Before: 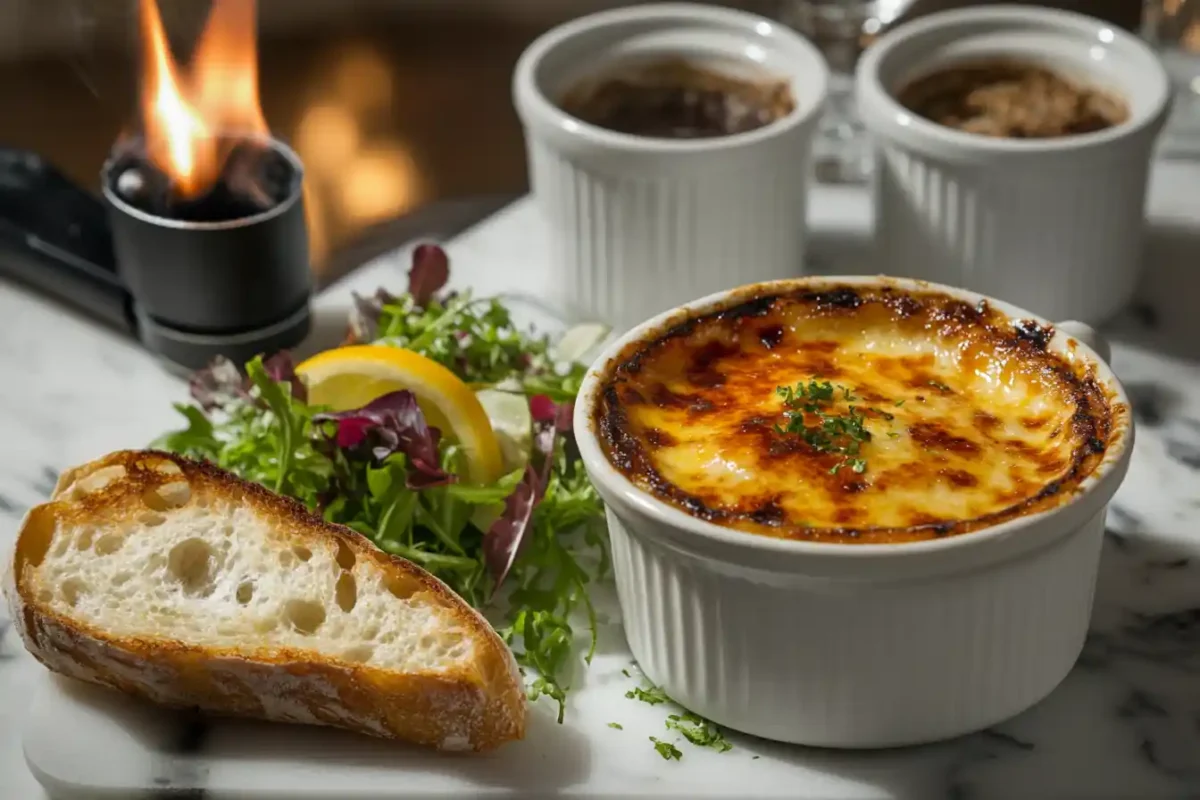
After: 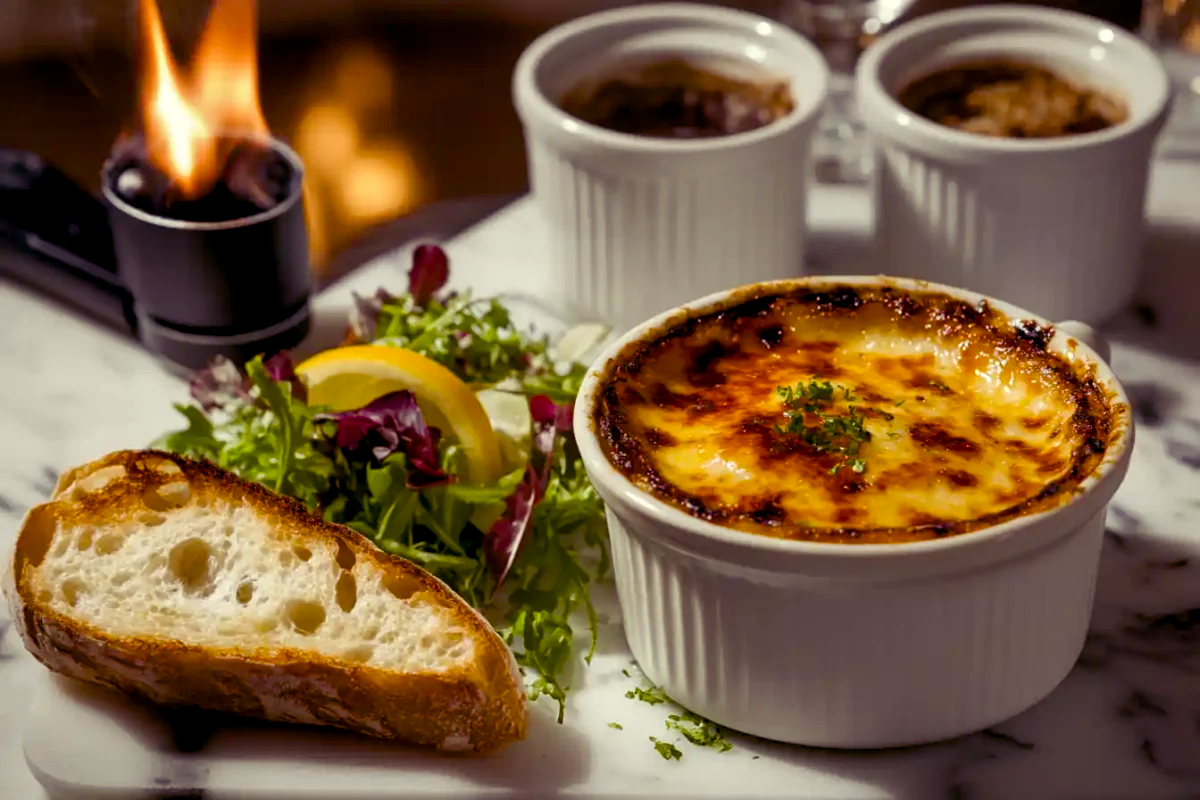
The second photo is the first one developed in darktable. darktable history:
color zones: curves: ch0 [(0.25, 0.5) (0.463, 0.627) (0.484, 0.637) (0.75, 0.5)]
color balance rgb: shadows lift › luminance -21.66%, shadows lift › chroma 8.98%, shadows lift › hue 283.37°, power › chroma 1.05%, power › hue 25.59°, highlights gain › luminance 6.08%, highlights gain › chroma 2.55%, highlights gain › hue 90°, global offset › luminance -0.87%, perceptual saturation grading › global saturation 25%, perceptual saturation grading › highlights -28.39%, perceptual saturation grading › shadows 33.98%
